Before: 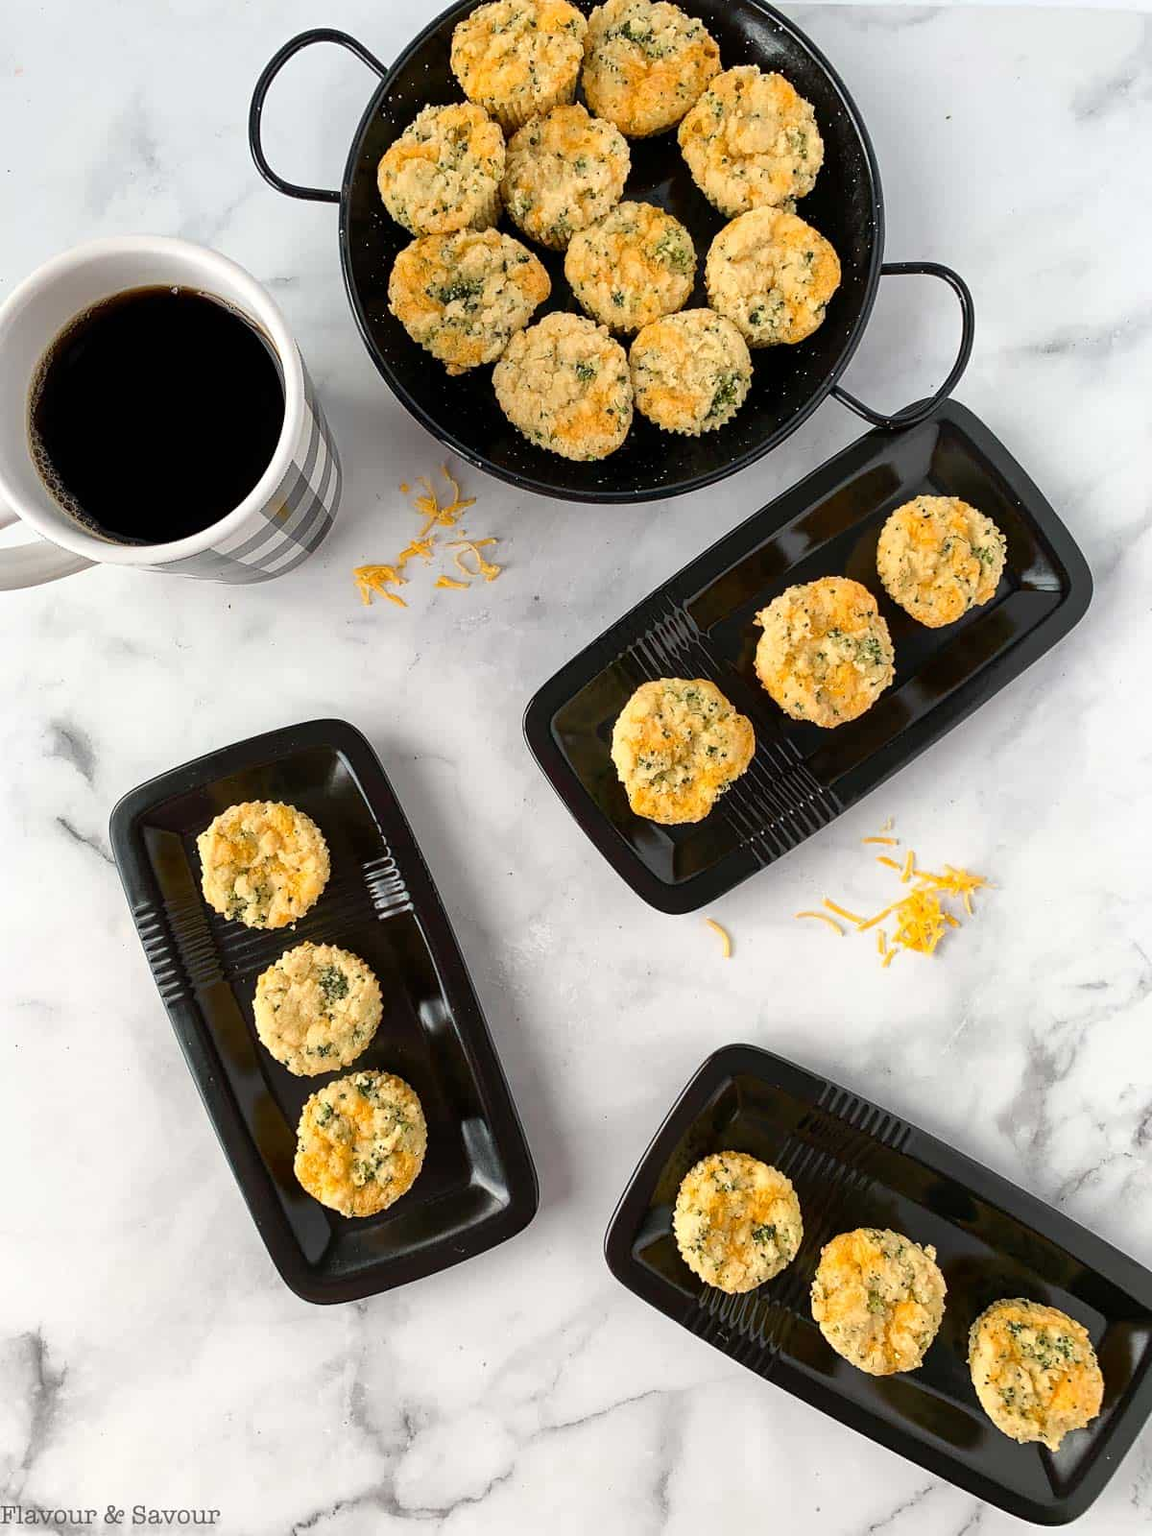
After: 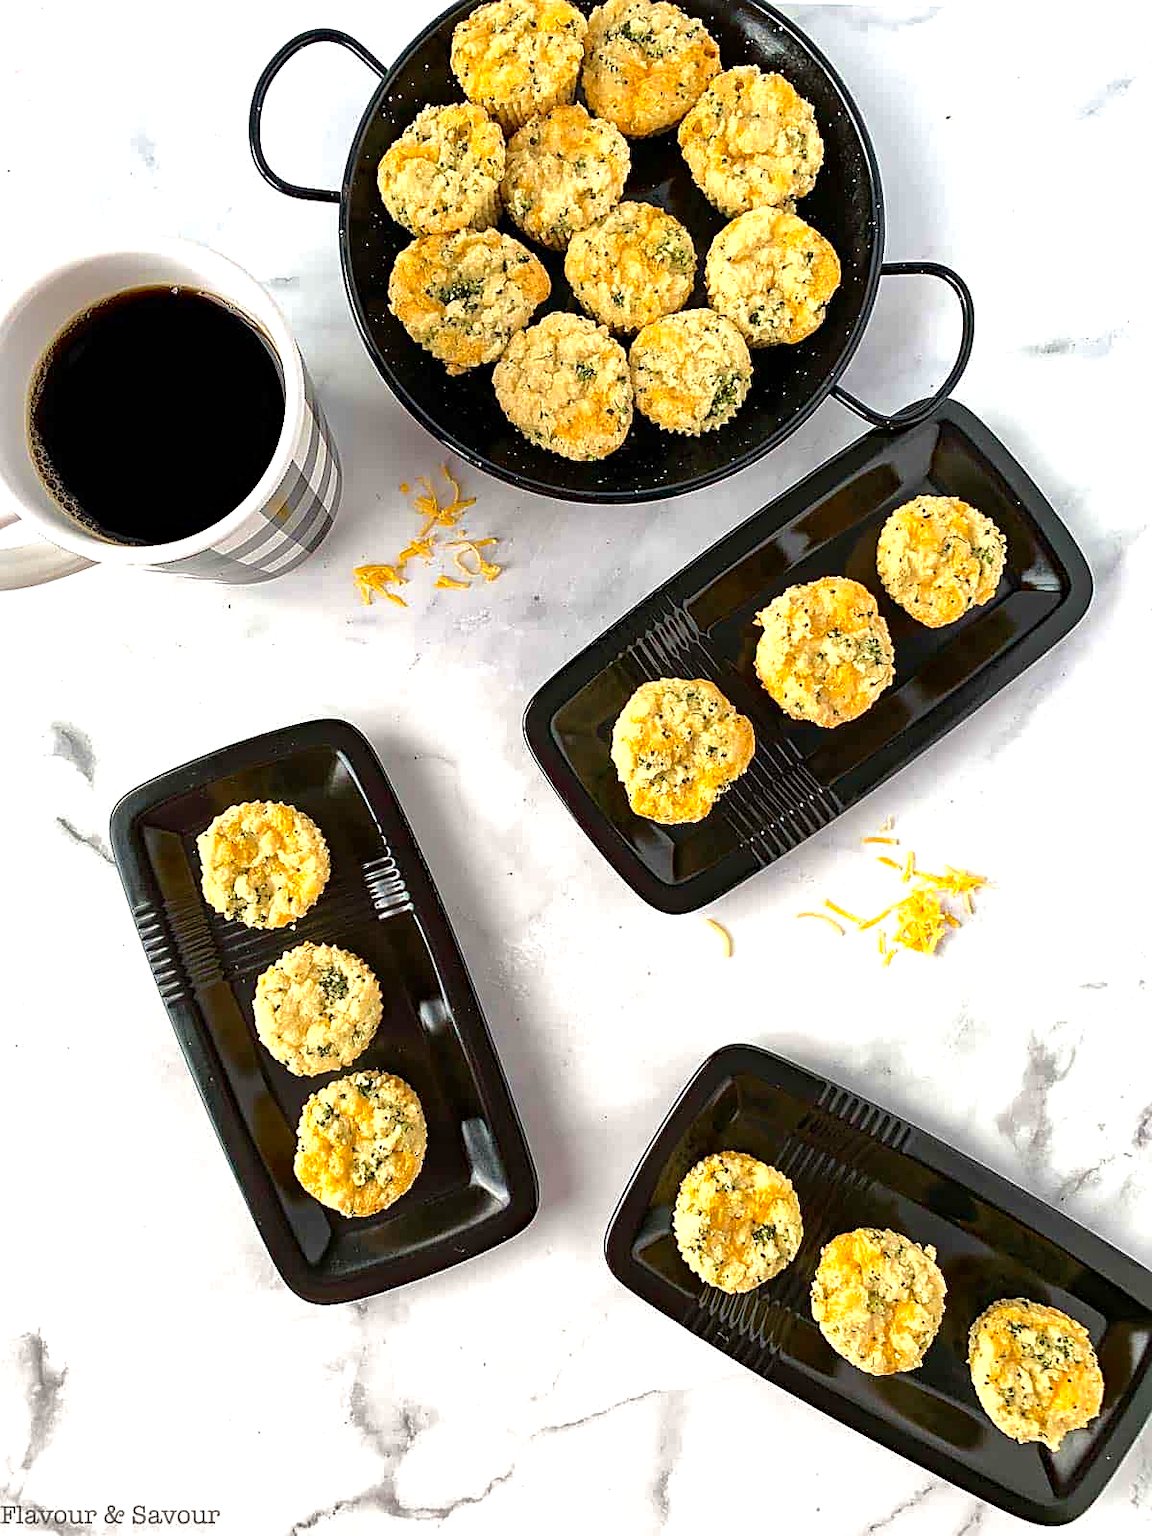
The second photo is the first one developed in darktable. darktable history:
haze removal: adaptive false
exposure: exposure 0.668 EV, compensate highlight preservation false
shadows and highlights: shadows -20.46, white point adjustment -1.9, highlights -34.91
sharpen: on, module defaults
velvia: on, module defaults
